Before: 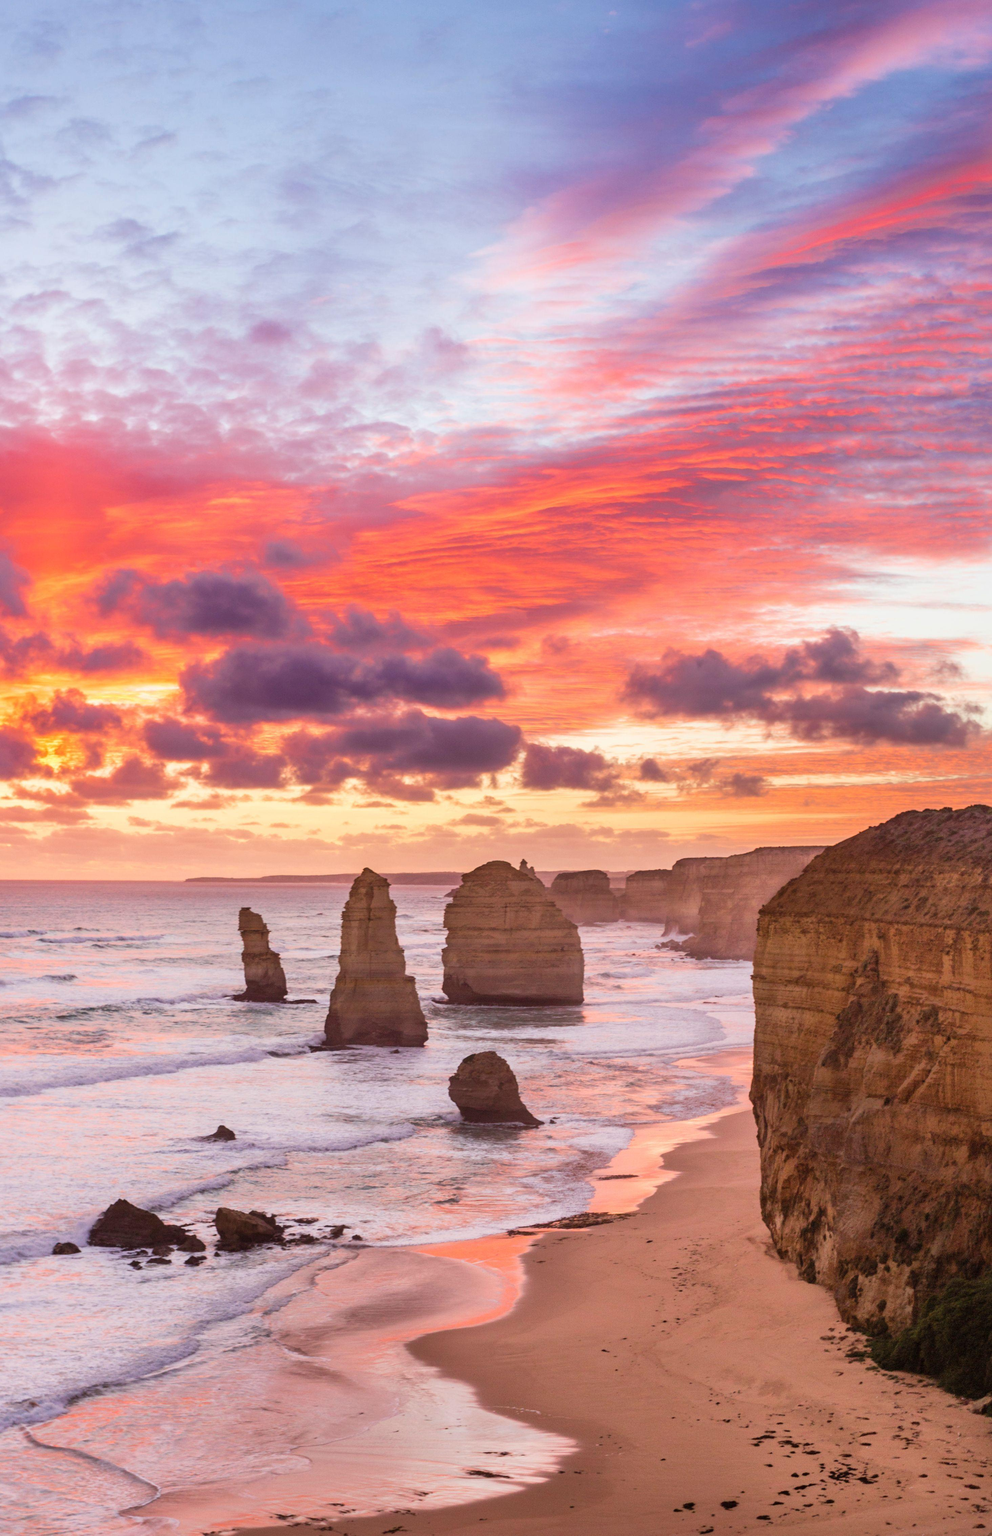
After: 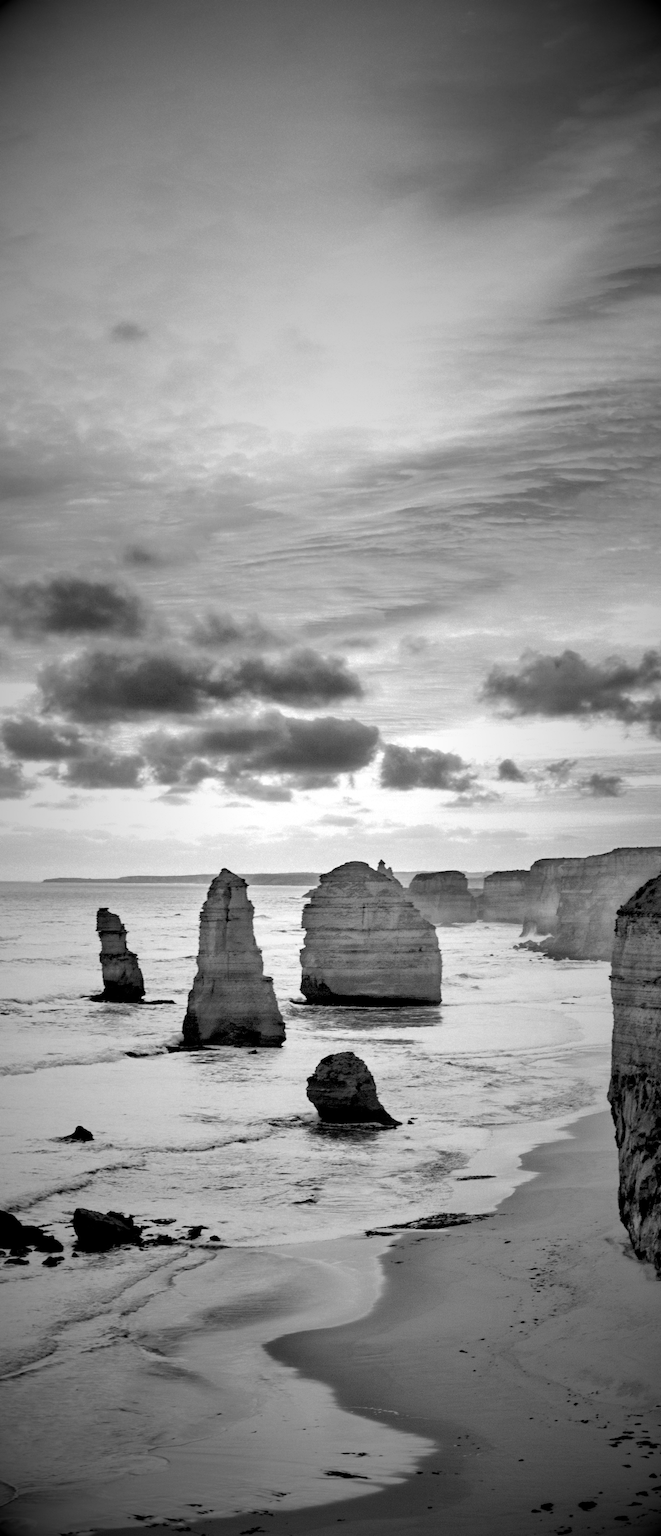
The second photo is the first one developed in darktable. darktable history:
vignetting: fall-off start 15.9%, fall-off radius 100%, brightness -1, saturation 0.5, width/height ratio 0.719
tone equalizer: -8 EV 0.001 EV, -7 EV -0.004 EV, -6 EV 0.009 EV, -5 EV 0.032 EV, -4 EV 0.276 EV, -3 EV 0.644 EV, -2 EV 0.584 EV, -1 EV 0.187 EV, +0 EV 0.024 EV
monochrome: on, module defaults
crop and rotate: left 14.385%, right 18.948%
filmic rgb: black relative exposure -1 EV, white relative exposure 2.05 EV, hardness 1.52, contrast 2.25, enable highlight reconstruction true
